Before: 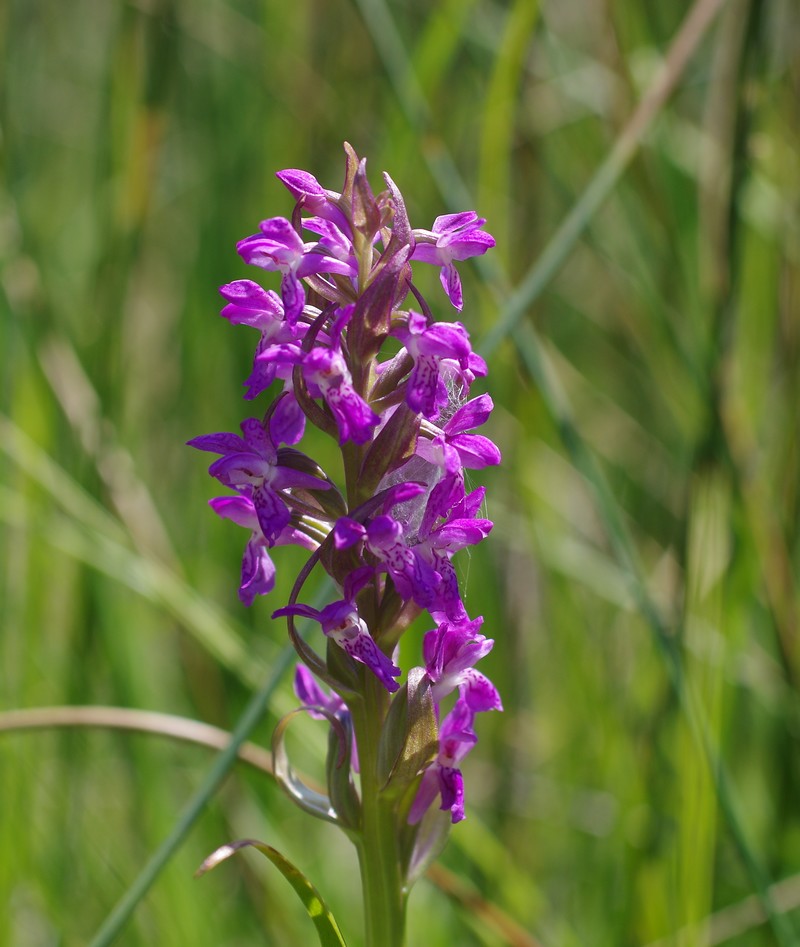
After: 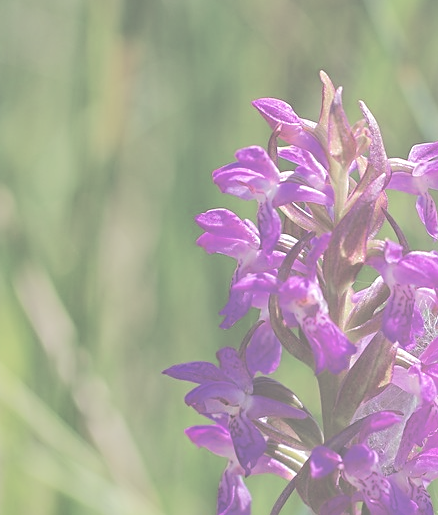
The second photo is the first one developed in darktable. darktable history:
shadows and highlights: shadows 60.48, soften with gaussian
crop and rotate: left 3.035%, top 7.581%, right 42.209%, bottom 38.029%
color zones: curves: ch0 [(0, 0.559) (0.153, 0.551) (0.229, 0.5) (0.429, 0.5) (0.571, 0.5) (0.714, 0.5) (0.857, 0.5) (1, 0.559)]; ch1 [(0, 0.417) (0.112, 0.336) (0.213, 0.26) (0.429, 0.34) (0.571, 0.35) (0.683, 0.331) (0.857, 0.344) (1, 0.417)]
sharpen: on, module defaults
exposure: black level correction -0.087, compensate highlight preservation false
tone equalizer: -7 EV 0.148 EV, -6 EV 0.634 EV, -5 EV 1.15 EV, -4 EV 1.35 EV, -3 EV 1.13 EV, -2 EV 0.6 EV, -1 EV 0.159 EV, edges refinement/feathering 500, mask exposure compensation -1.57 EV, preserve details no
